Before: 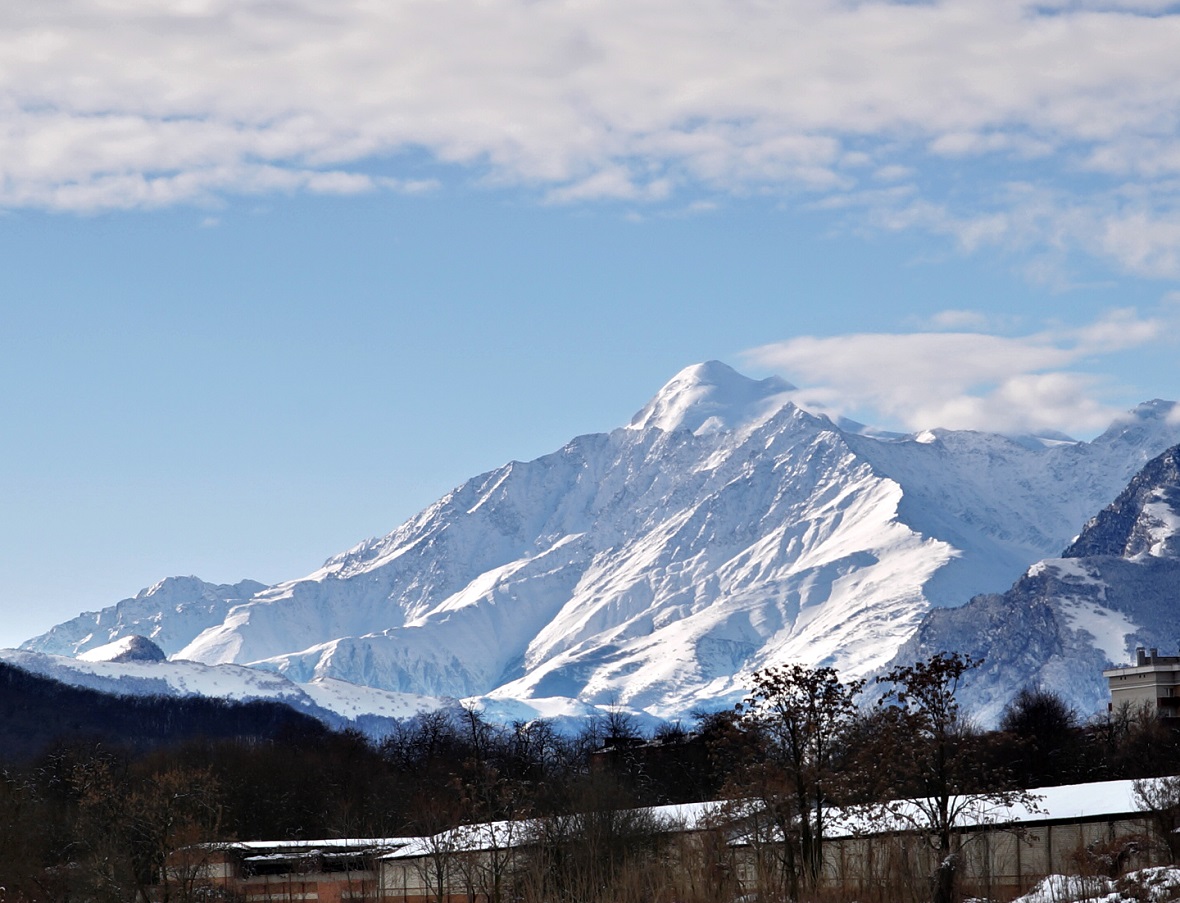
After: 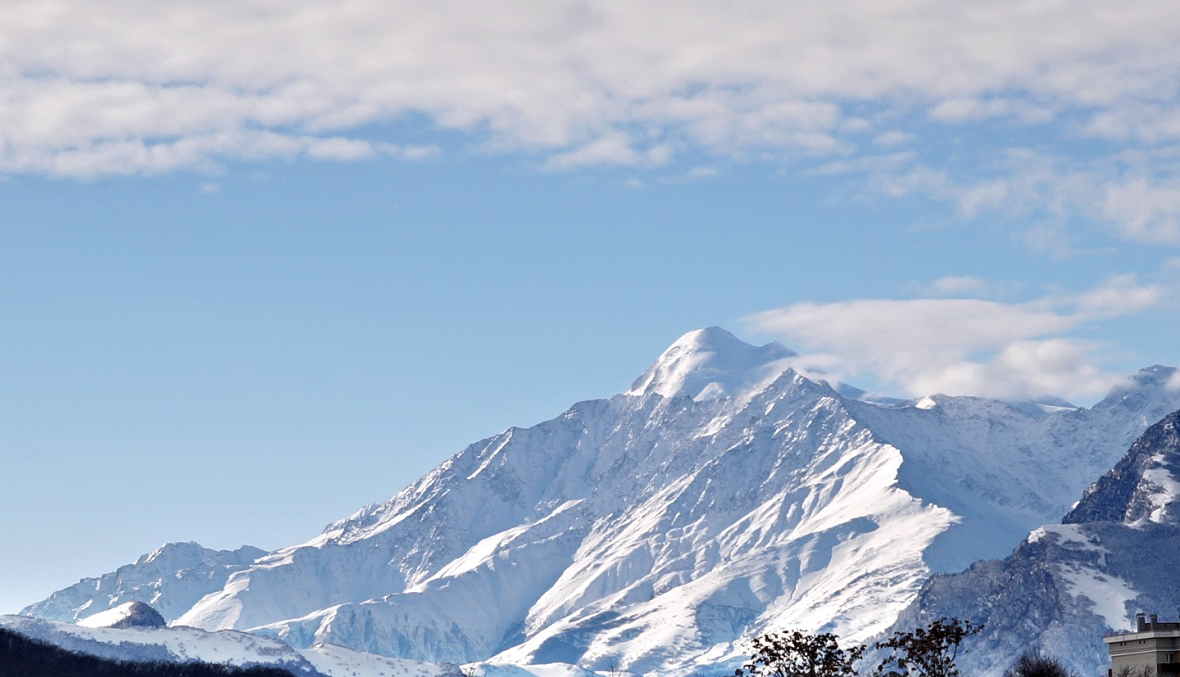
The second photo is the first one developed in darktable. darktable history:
crop: top 3.857%, bottom 21.132%
